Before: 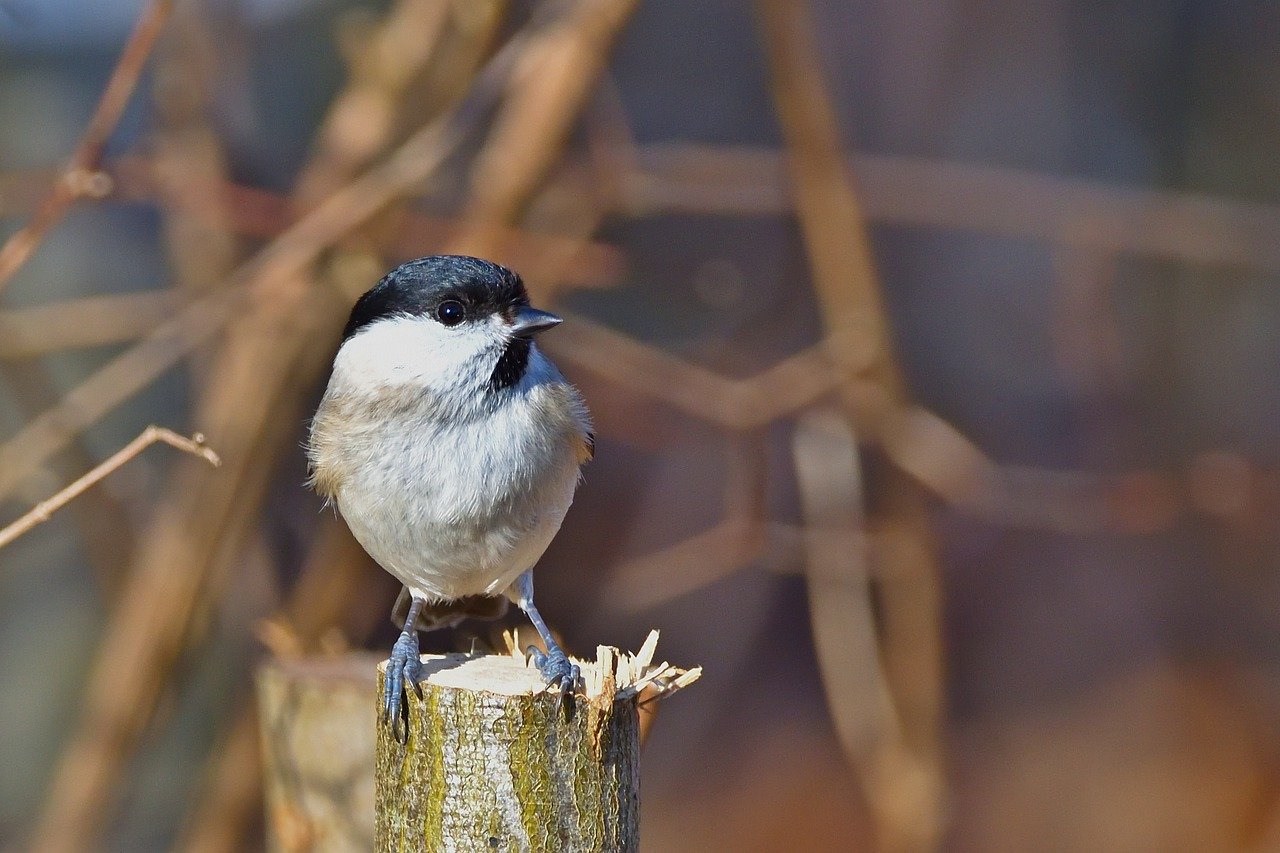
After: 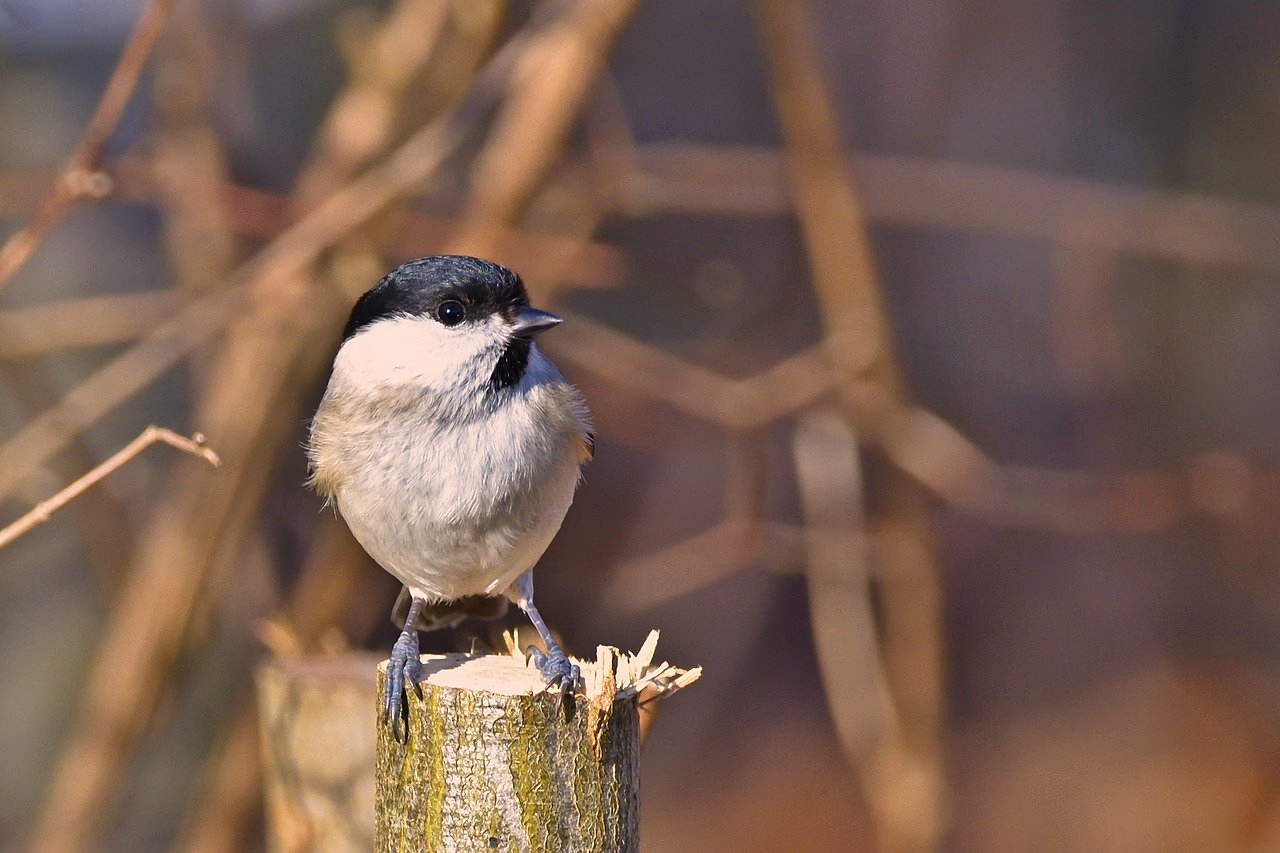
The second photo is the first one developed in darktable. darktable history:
color zones: curves: ch0 [(0, 0.558) (0.143, 0.559) (0.286, 0.529) (0.429, 0.505) (0.571, 0.5) (0.714, 0.5) (0.857, 0.5) (1, 0.558)]; ch1 [(0, 0.469) (0.01, 0.469) (0.12, 0.446) (0.248, 0.469) (0.5, 0.5) (0.748, 0.5) (0.99, 0.469) (1, 0.469)]
color correction: highlights a* 11.96, highlights b* 11.58
